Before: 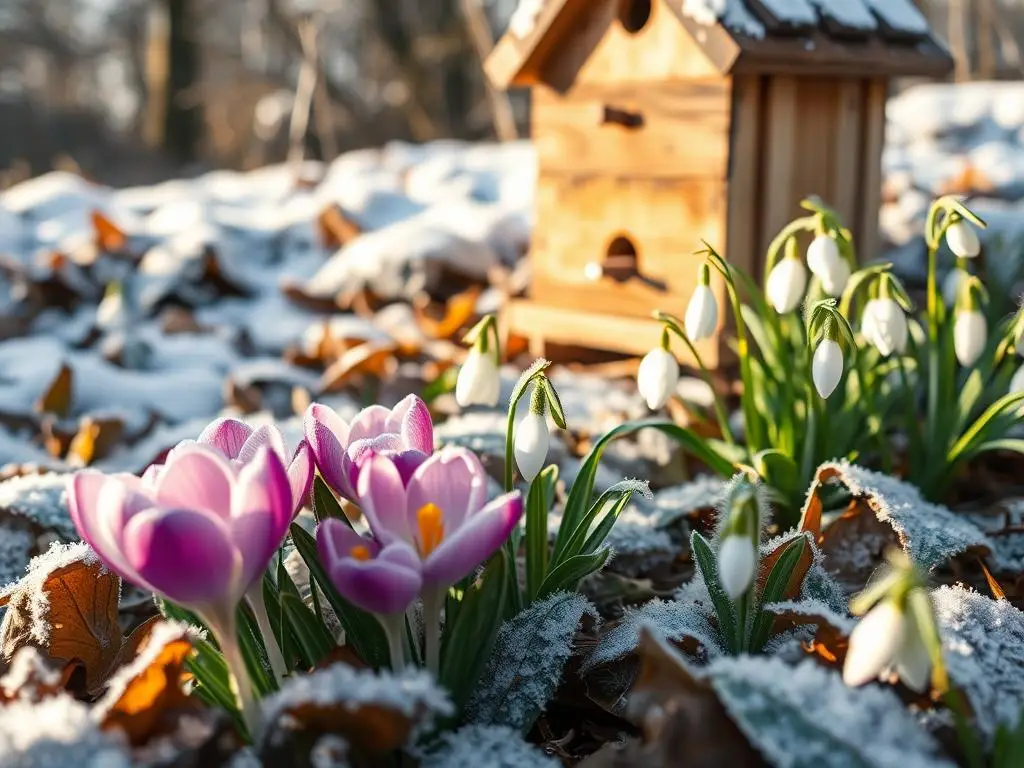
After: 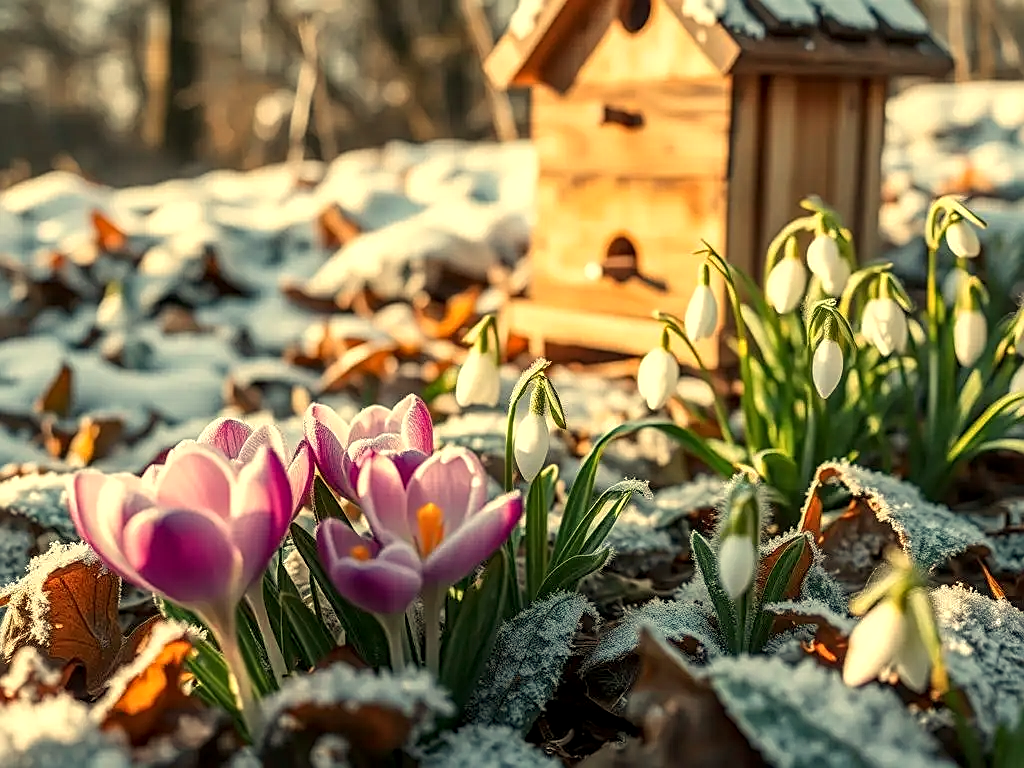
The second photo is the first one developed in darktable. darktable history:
local contrast: detail 130%
sharpen: on, module defaults
white balance: red 1.08, blue 0.791
